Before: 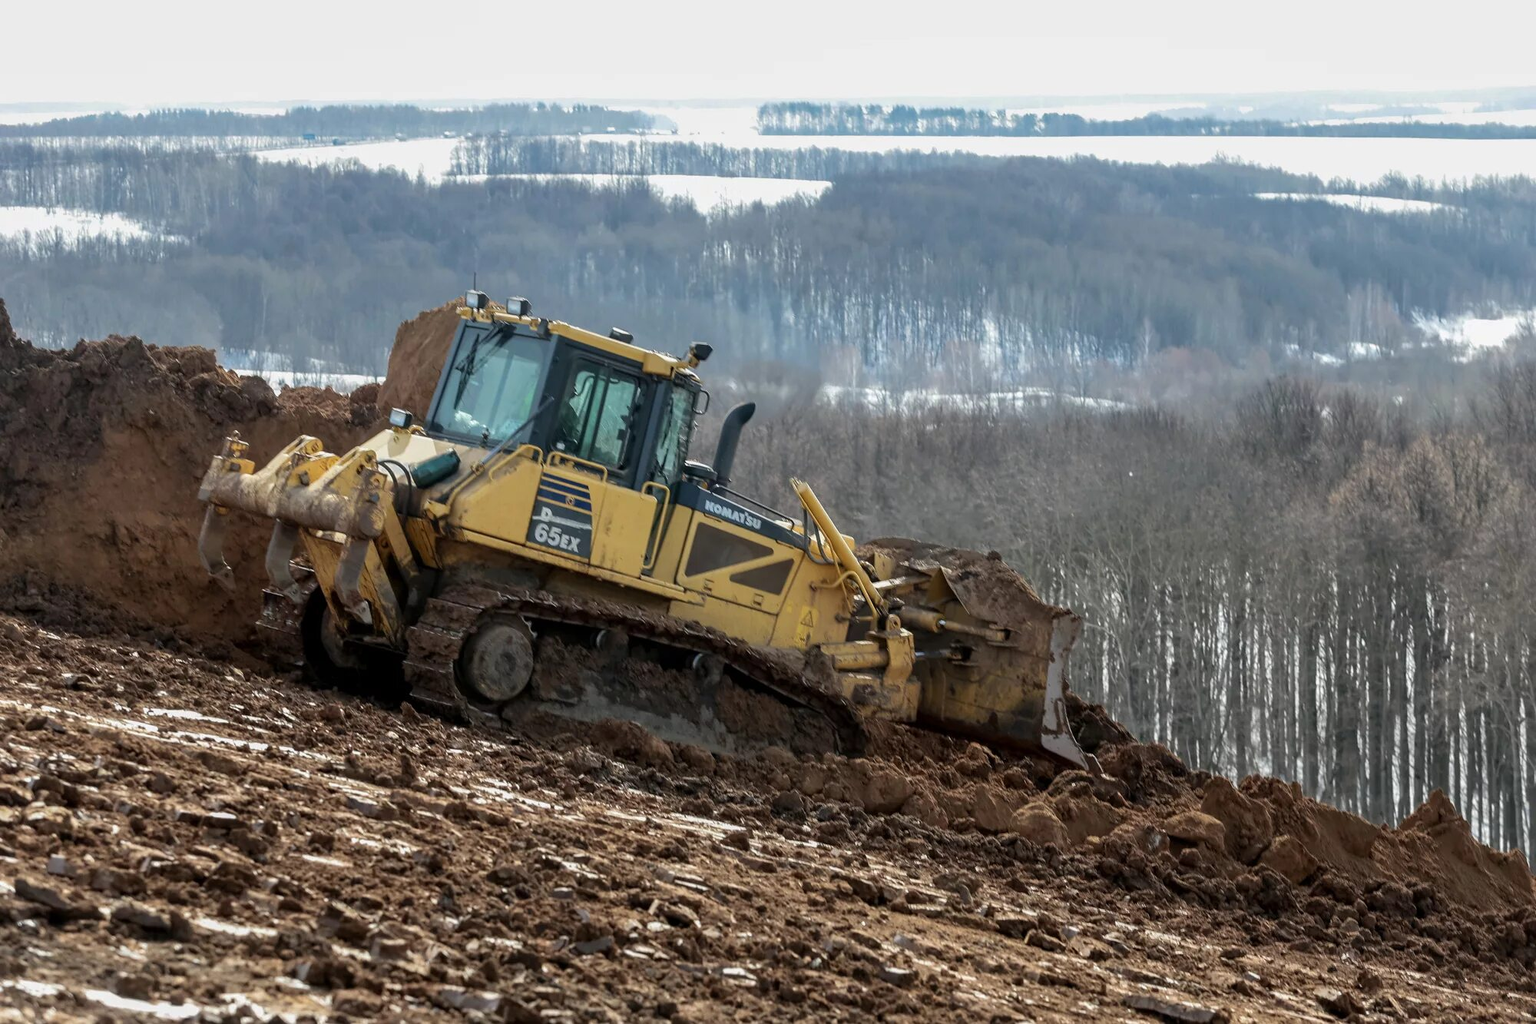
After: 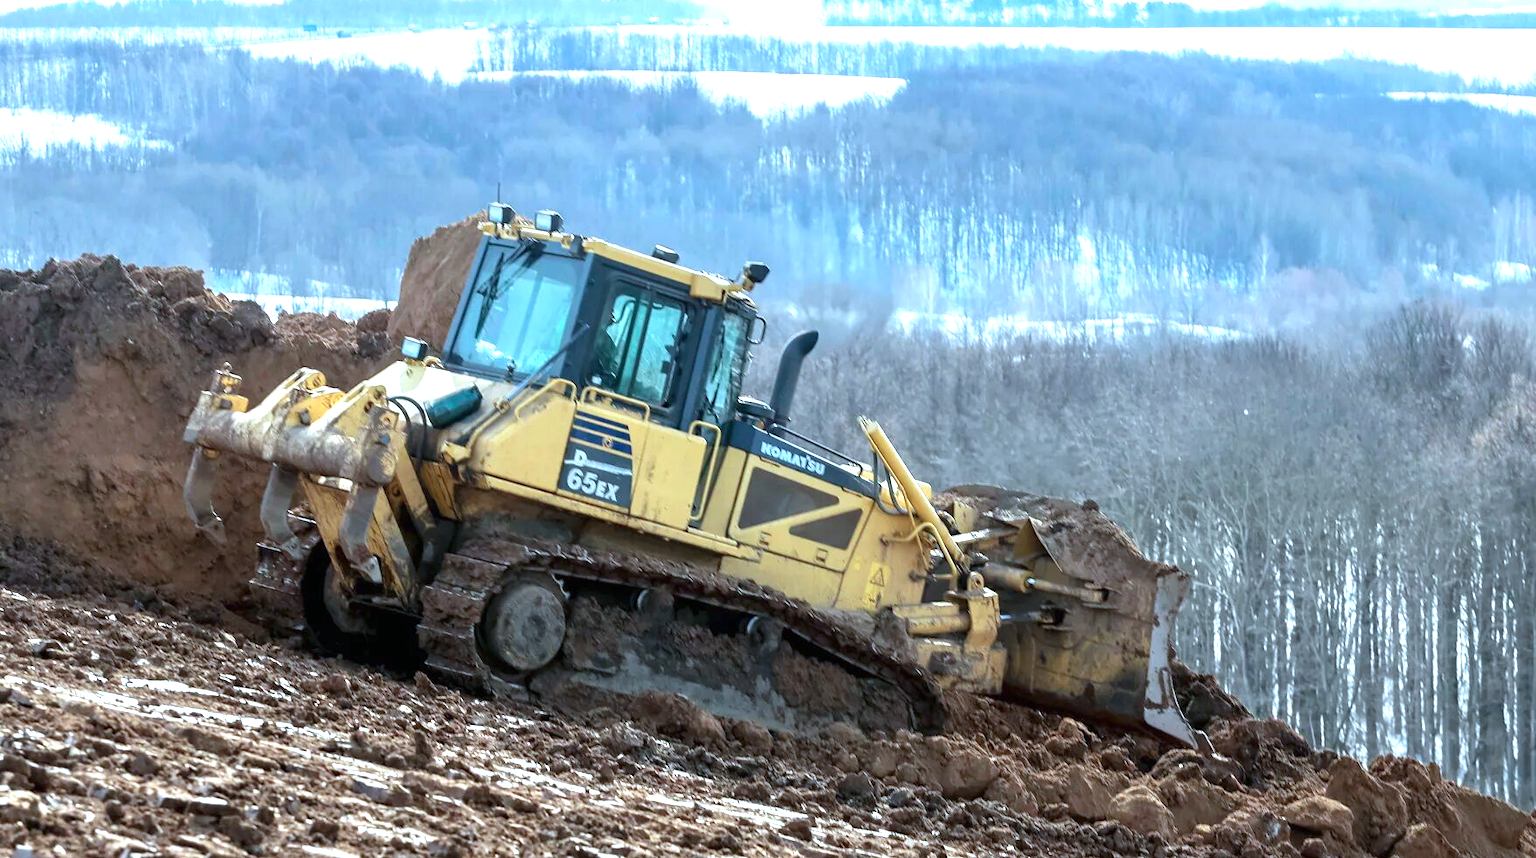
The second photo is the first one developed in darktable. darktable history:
crop and rotate: left 2.428%, top 10.989%, right 9.739%, bottom 15.279%
exposure: black level correction 0, exposure 1.097 EV, compensate exposure bias true, compensate highlight preservation false
color calibration: x 0.382, y 0.372, temperature 3884.62 K
